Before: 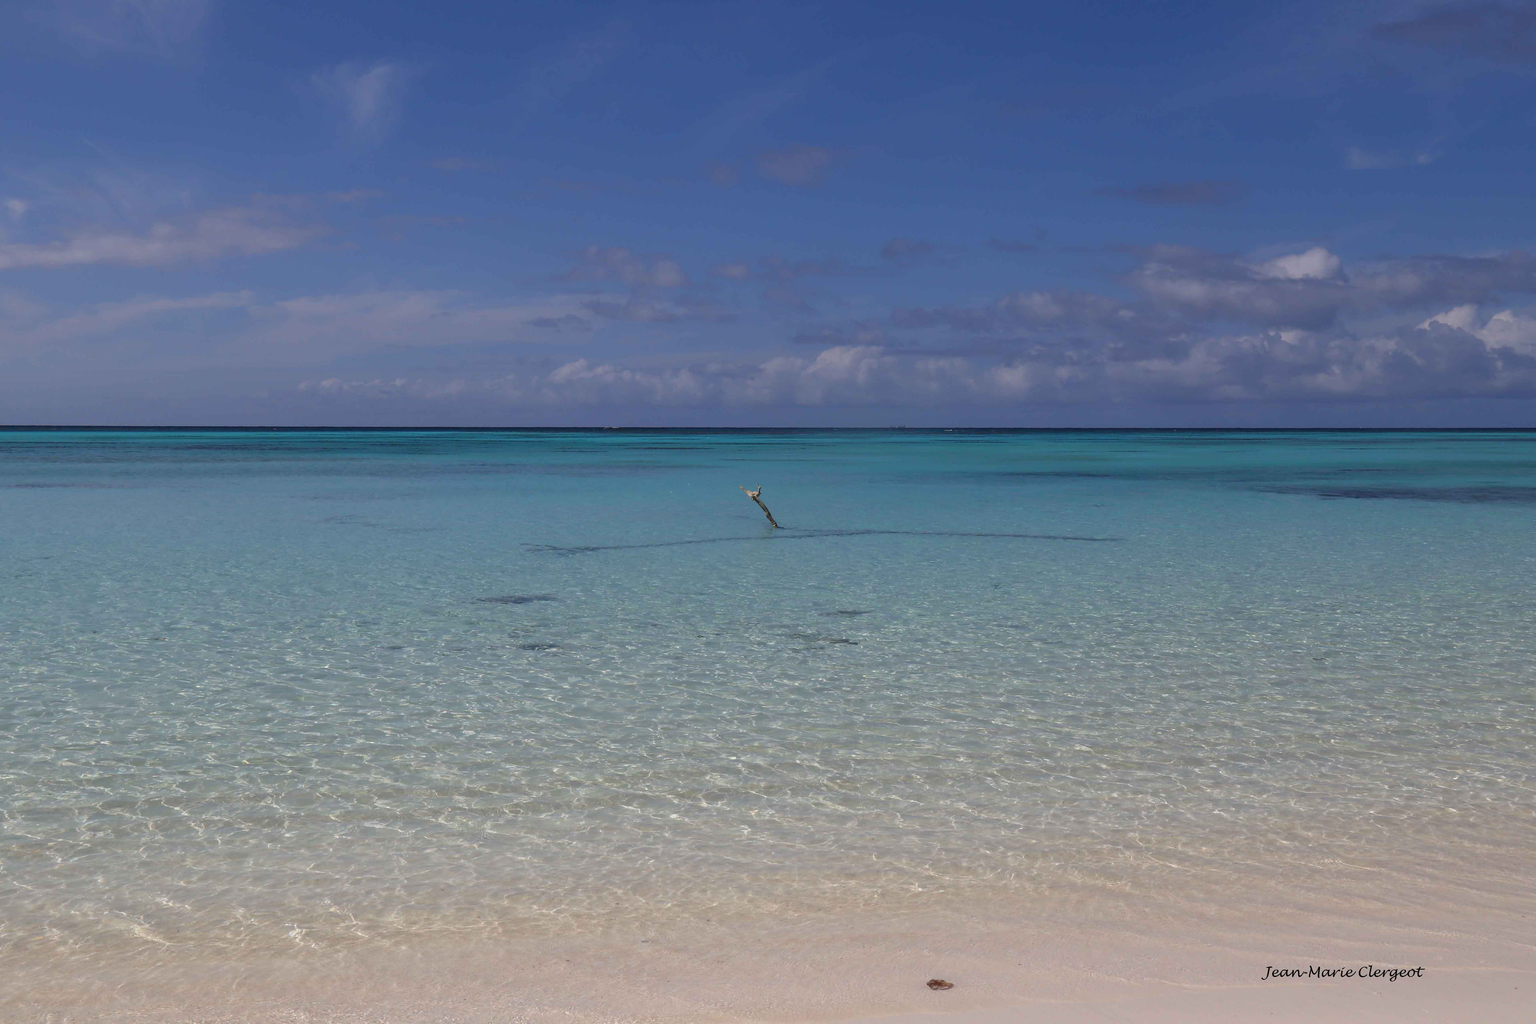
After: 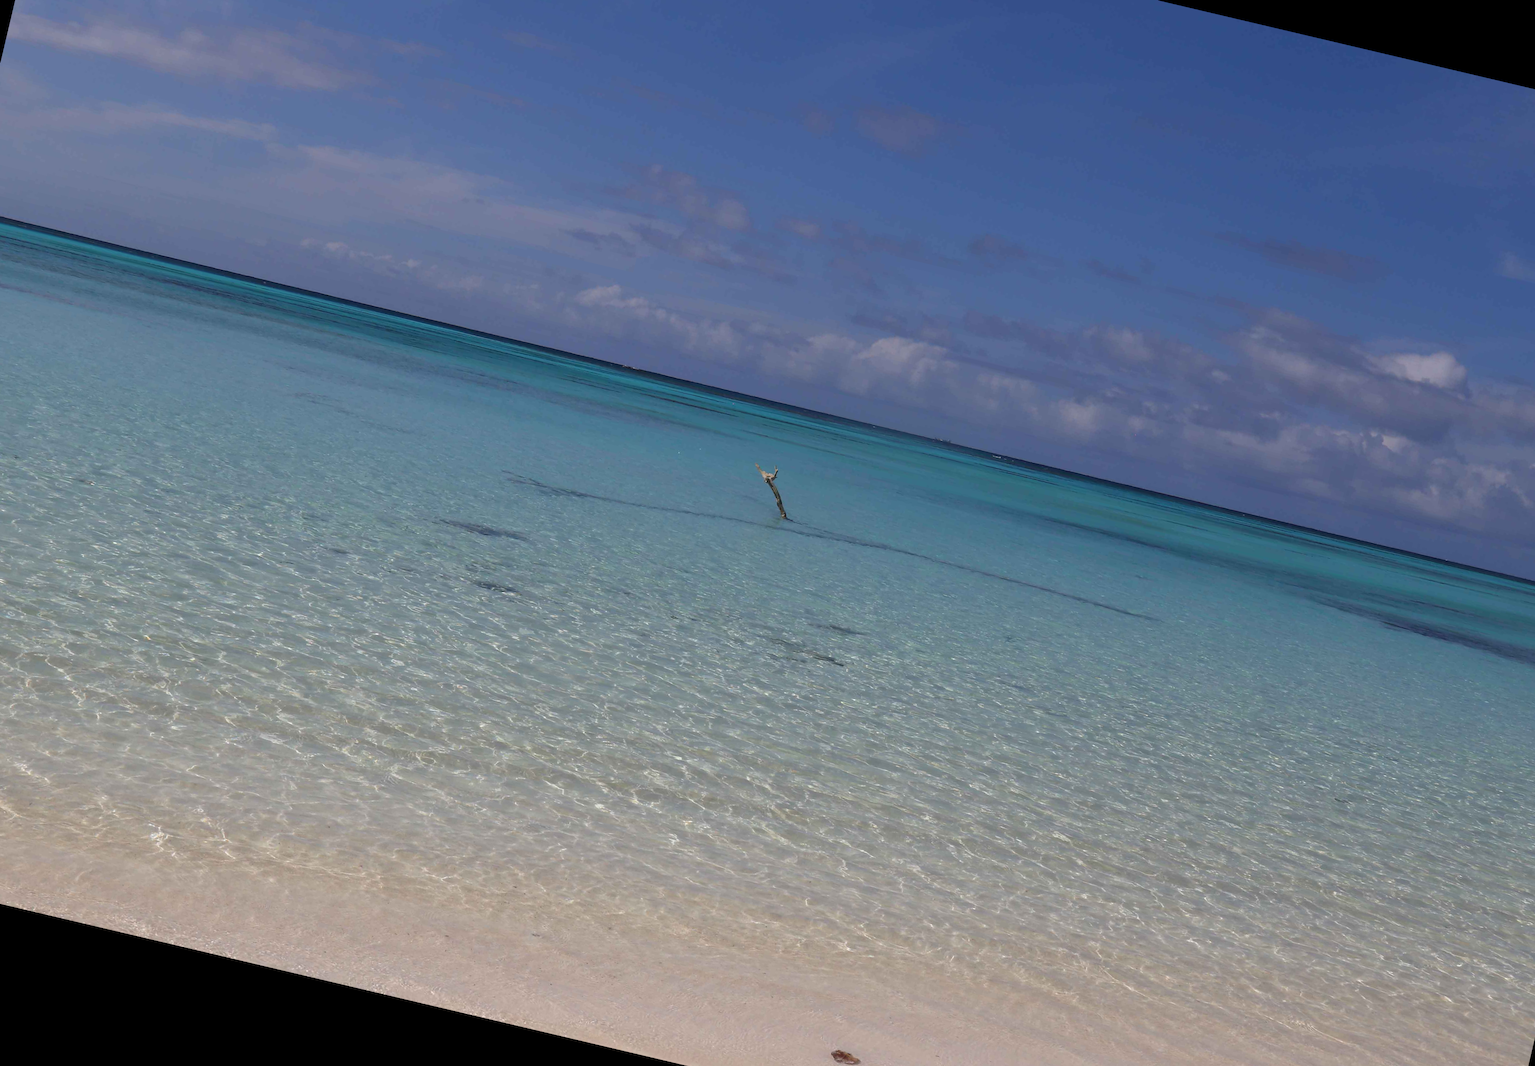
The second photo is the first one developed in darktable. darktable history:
crop: left 9.712%, top 16.928%, right 10.845%, bottom 12.332%
rotate and perspective: rotation 13.27°, automatic cropping off
